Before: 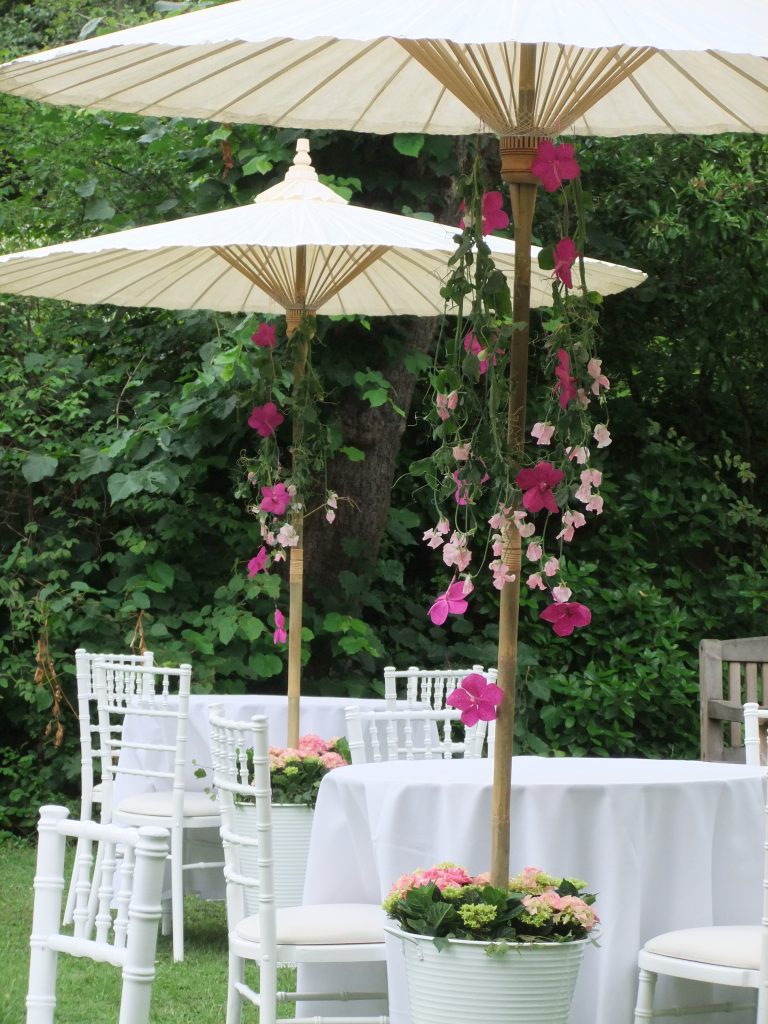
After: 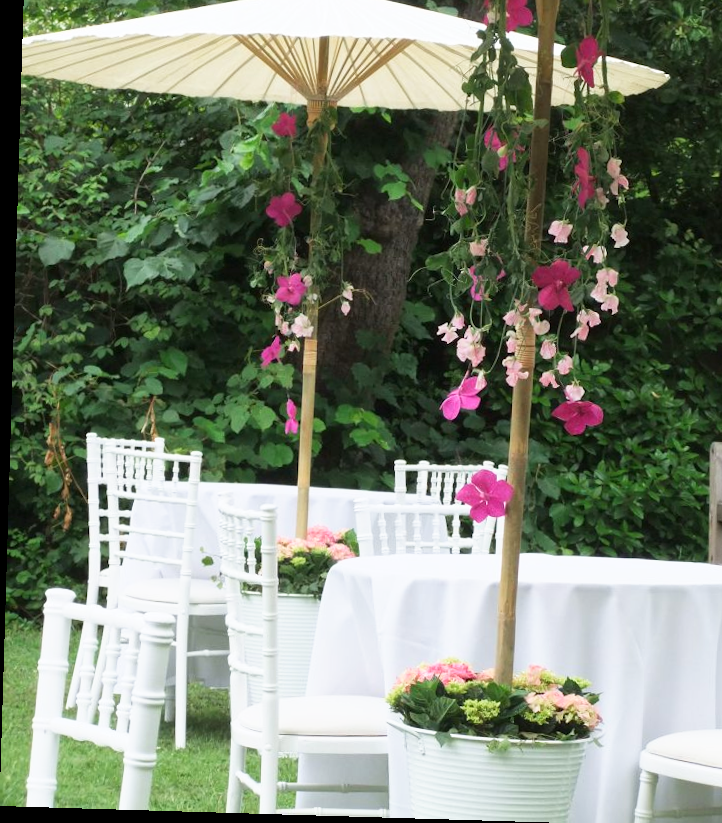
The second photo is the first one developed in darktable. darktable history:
crop: top 20.916%, right 9.437%, bottom 0.316%
base curve: curves: ch0 [(0, 0) (0.688, 0.865) (1, 1)], preserve colors none
rotate and perspective: rotation 1.72°, automatic cropping off
